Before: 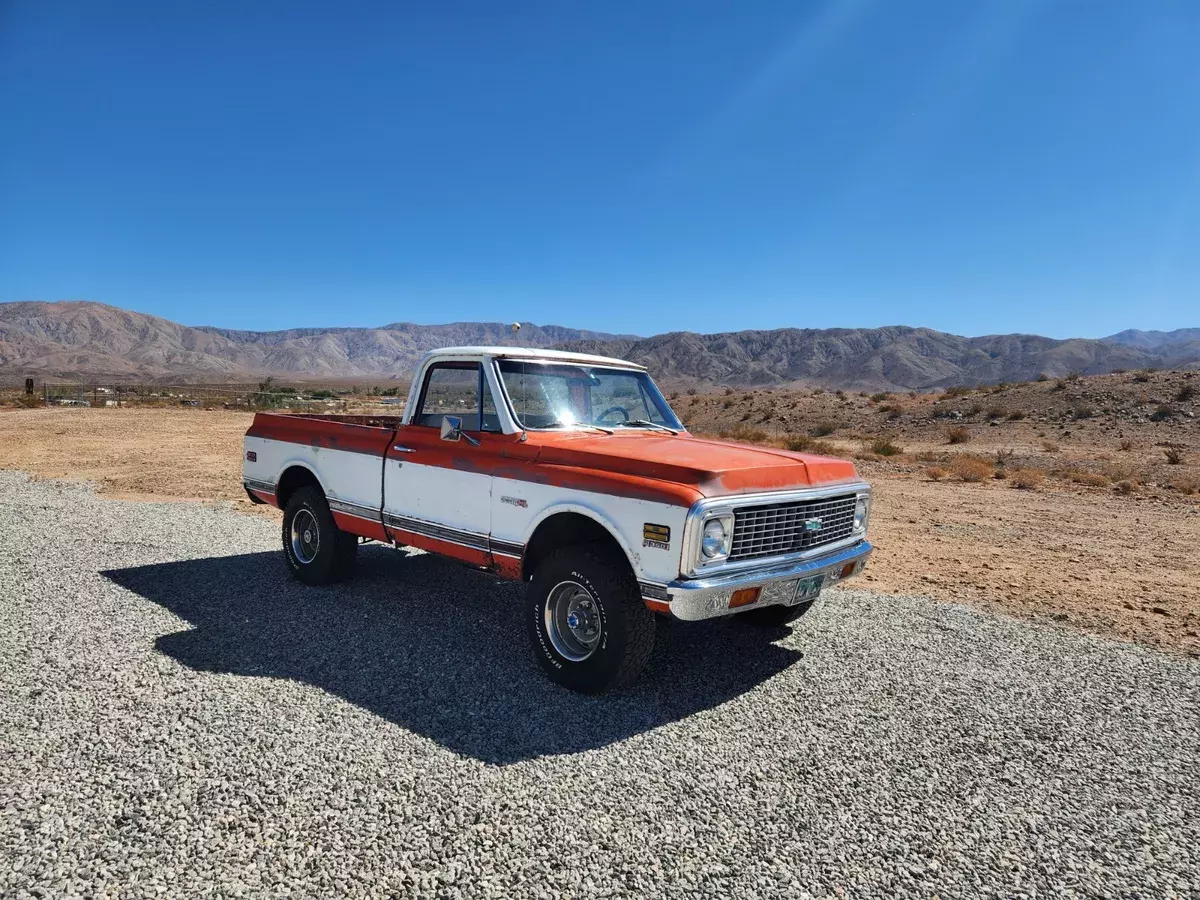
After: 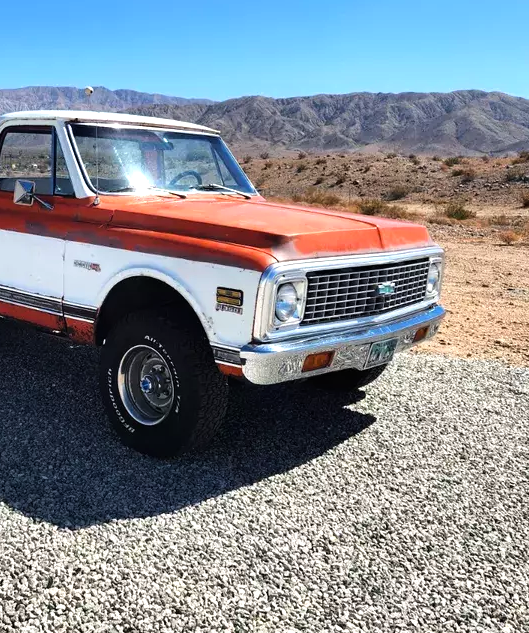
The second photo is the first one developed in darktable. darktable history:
crop: left 35.66%, top 26.237%, right 20.179%, bottom 3.401%
tone equalizer: -8 EV -0.754 EV, -7 EV -0.713 EV, -6 EV -0.589 EV, -5 EV -0.368 EV, -3 EV 0.384 EV, -2 EV 0.6 EV, -1 EV 0.674 EV, +0 EV 0.777 EV, mask exposure compensation -0.496 EV
